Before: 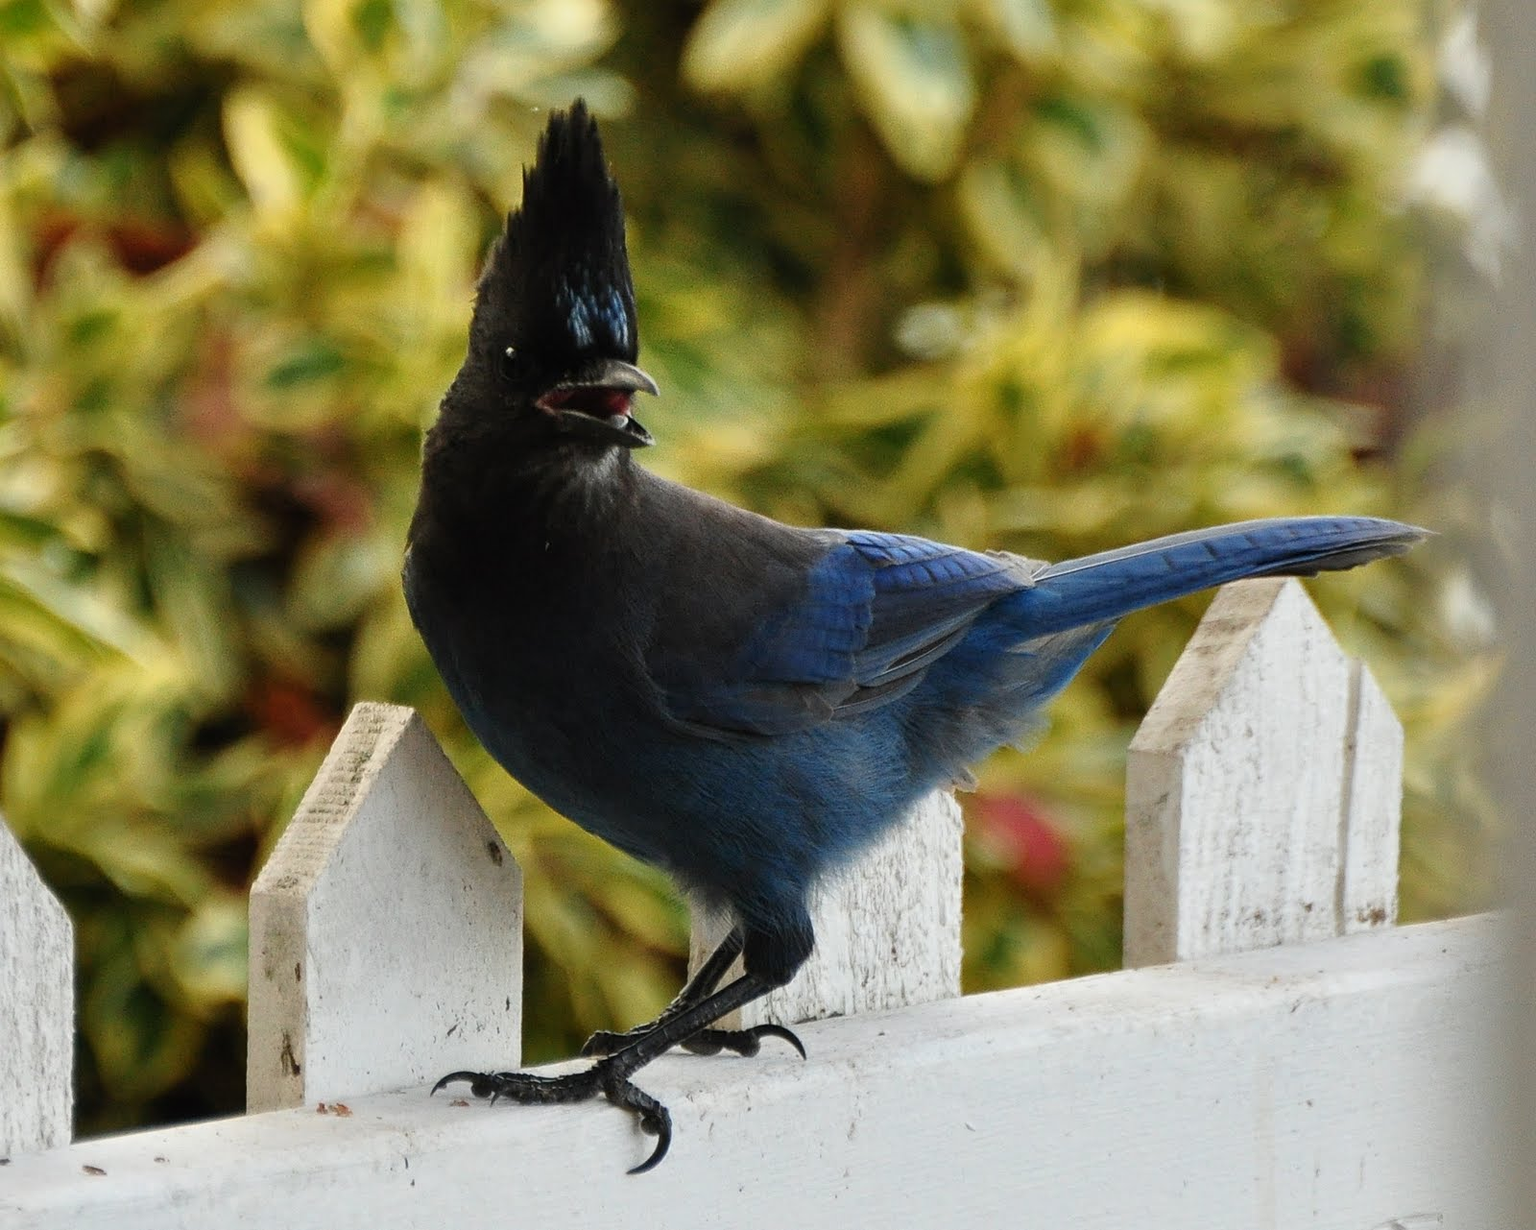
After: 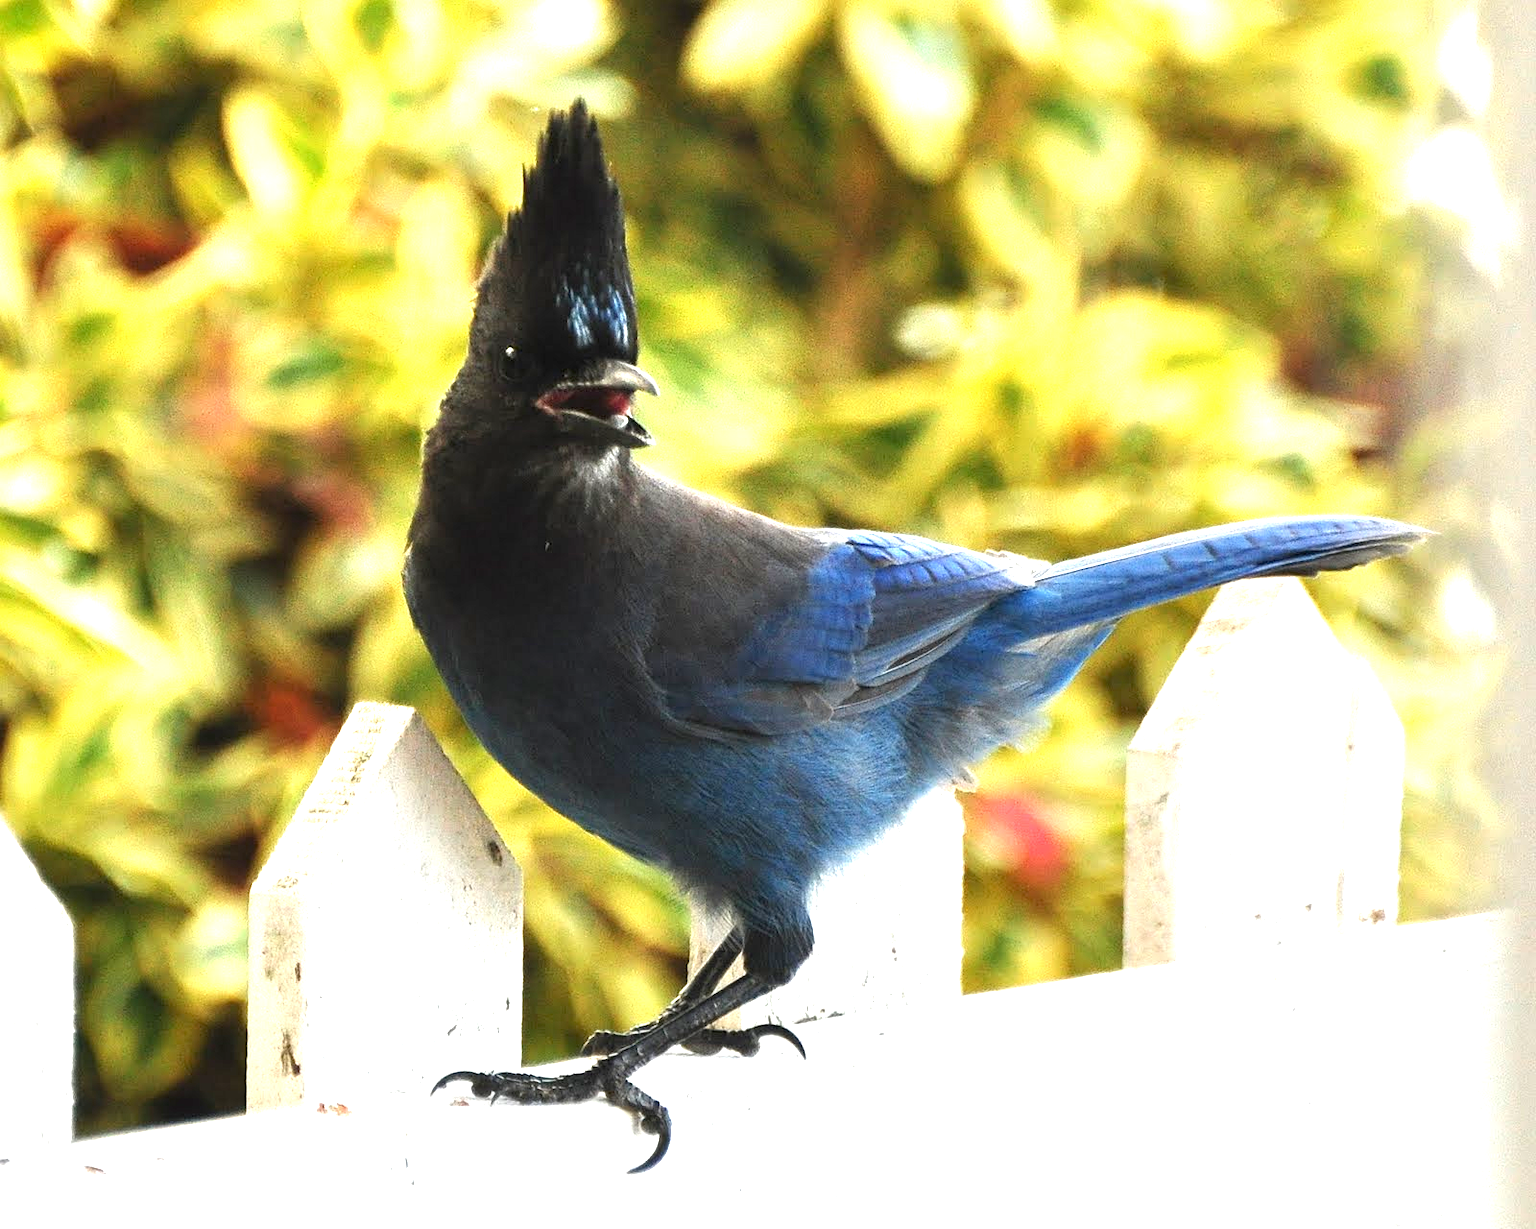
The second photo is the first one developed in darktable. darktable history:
exposure: black level correction 0, exposure 1.743 EV, compensate highlight preservation false
